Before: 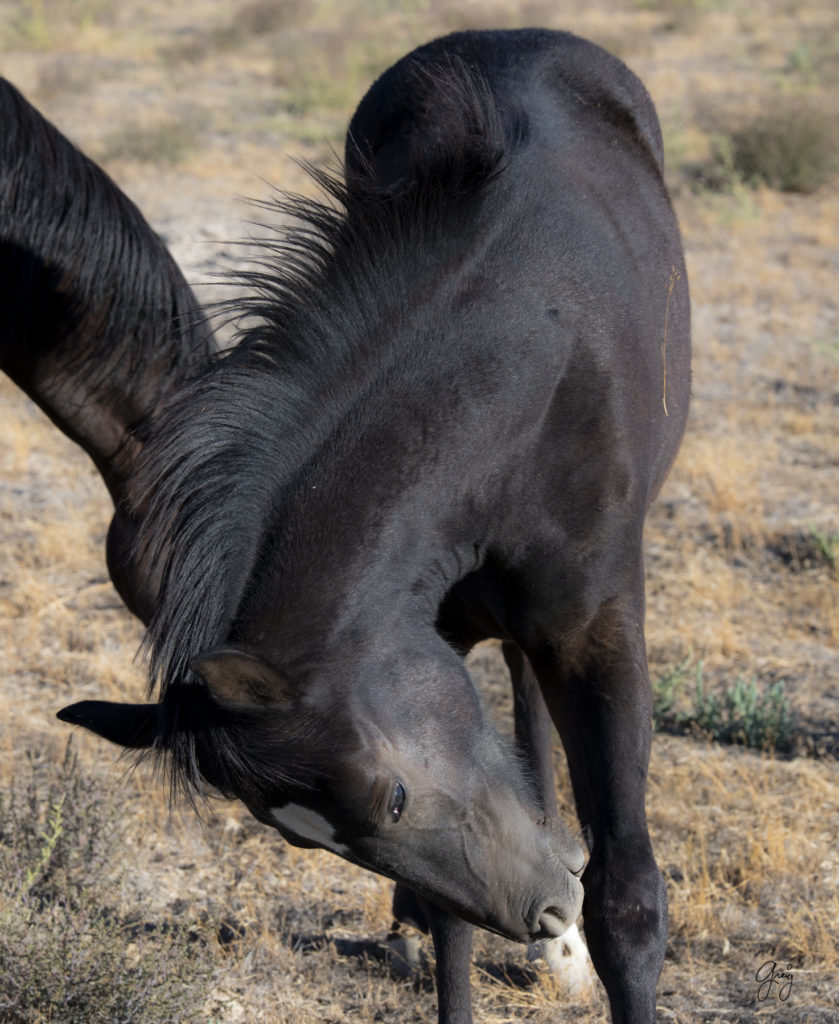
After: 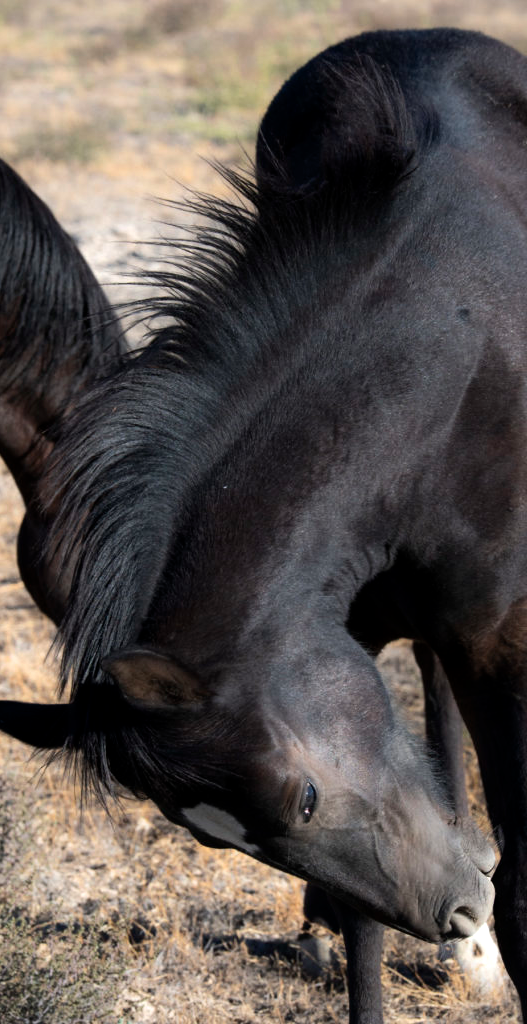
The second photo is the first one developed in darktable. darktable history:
vignetting: fall-off start 92.6%, brightness -0.52, saturation -0.51, center (-0.012, 0)
tone equalizer: -8 EV -0.417 EV, -7 EV -0.389 EV, -6 EV -0.333 EV, -5 EV -0.222 EV, -3 EV 0.222 EV, -2 EV 0.333 EV, -1 EV 0.389 EV, +0 EV 0.417 EV, edges refinement/feathering 500, mask exposure compensation -1.57 EV, preserve details no
crop: left 10.644%, right 26.528%
